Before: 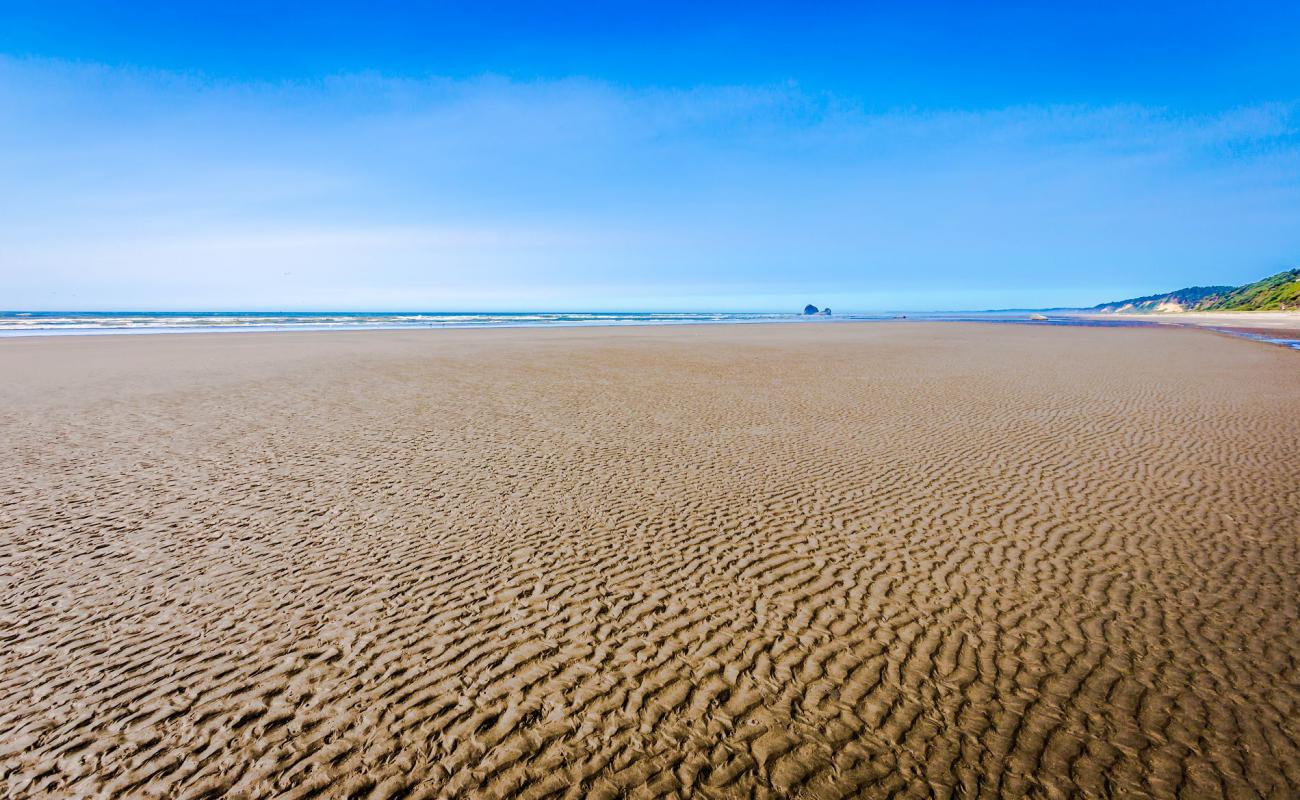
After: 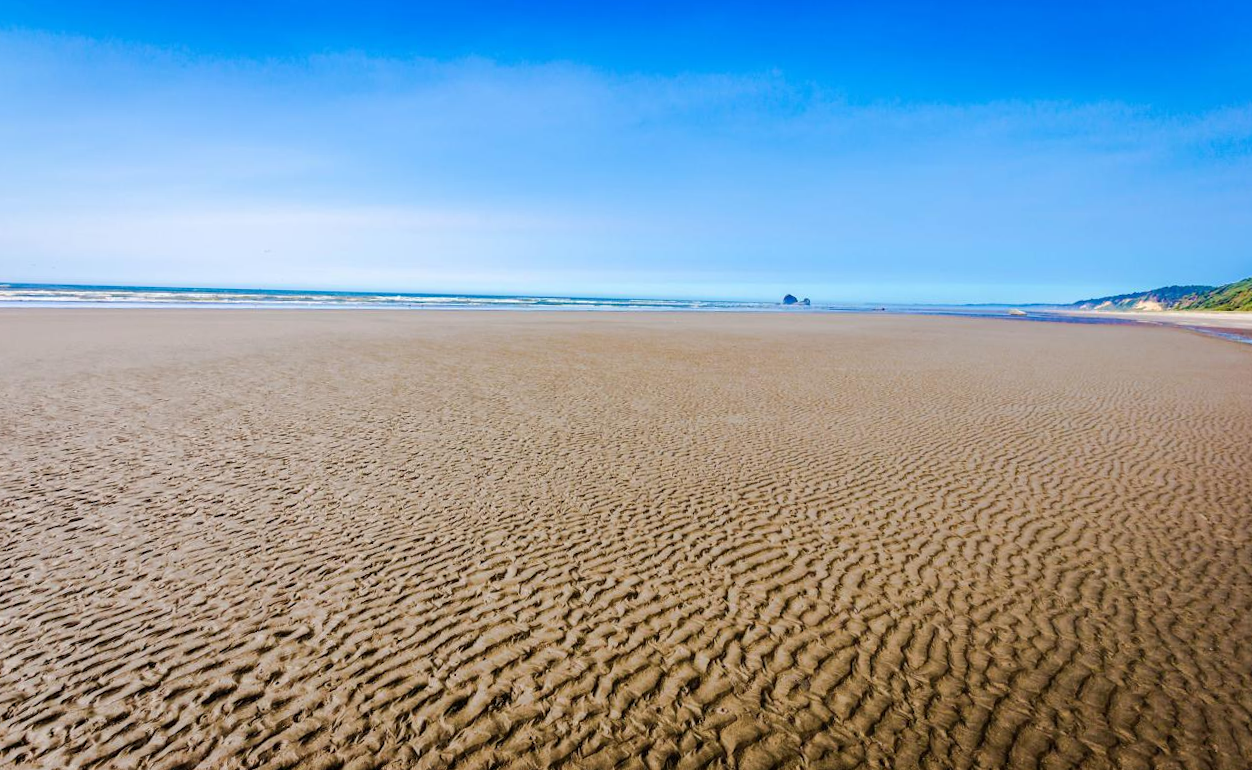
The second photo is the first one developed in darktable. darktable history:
crop and rotate: angle -1.35°
